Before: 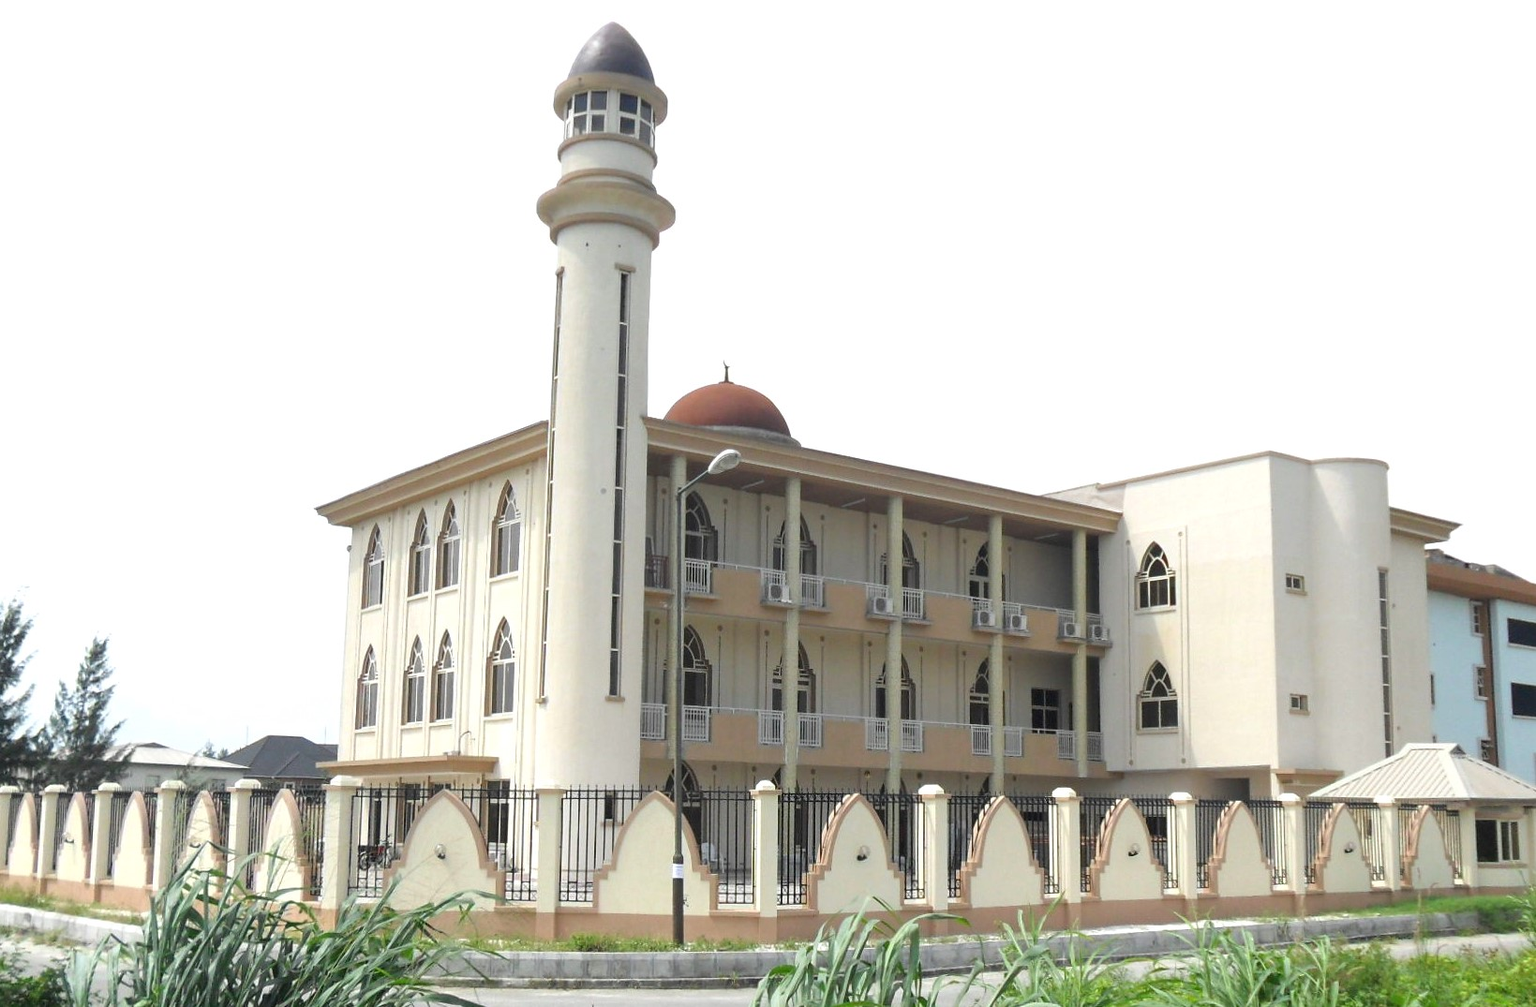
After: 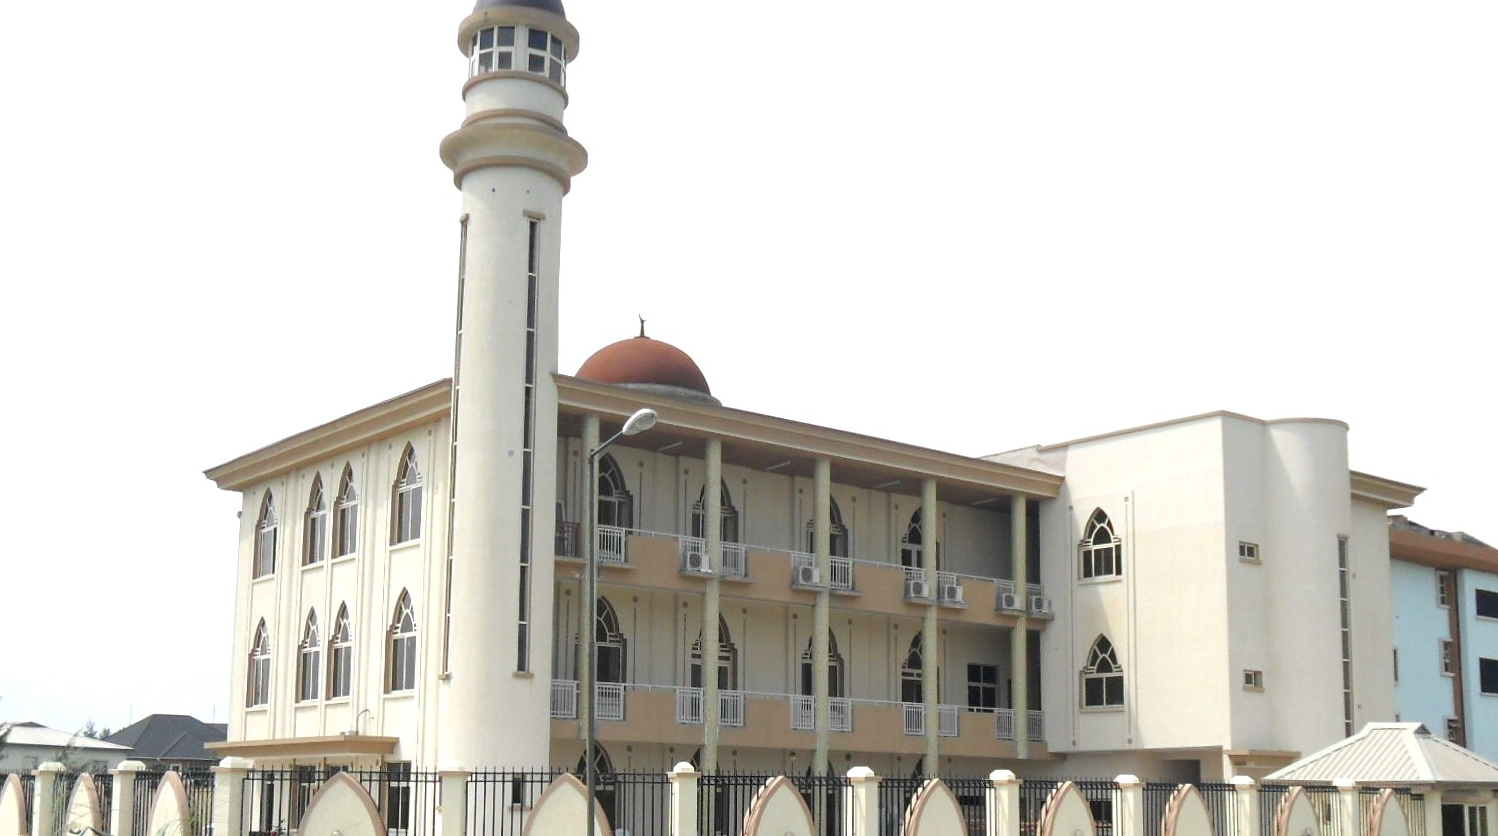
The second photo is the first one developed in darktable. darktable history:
crop: left 8.155%, top 6.611%, bottom 15.385%
